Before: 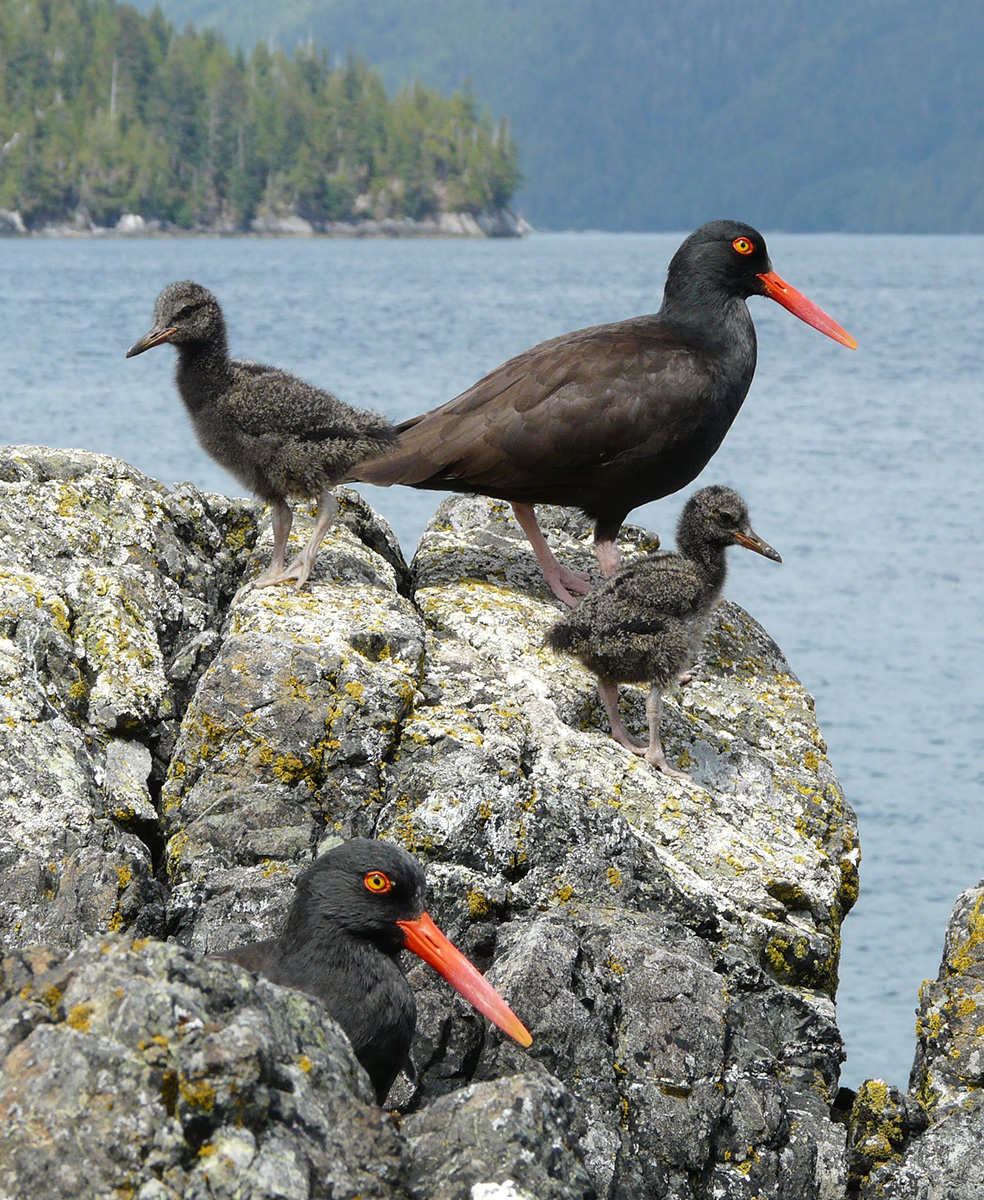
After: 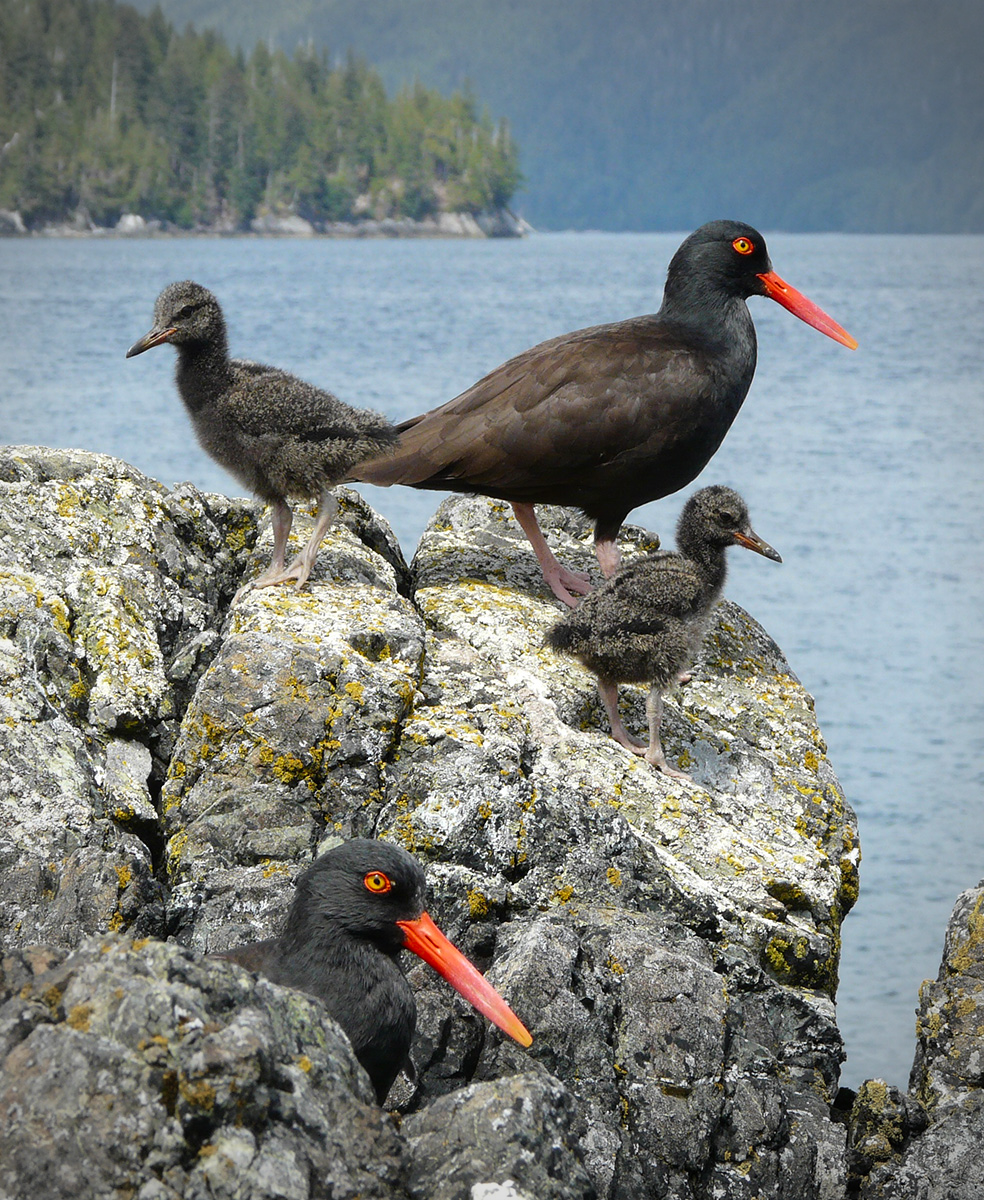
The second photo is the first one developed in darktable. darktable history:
vignetting: fall-off start 71.74%
color correction: saturation 1.11
